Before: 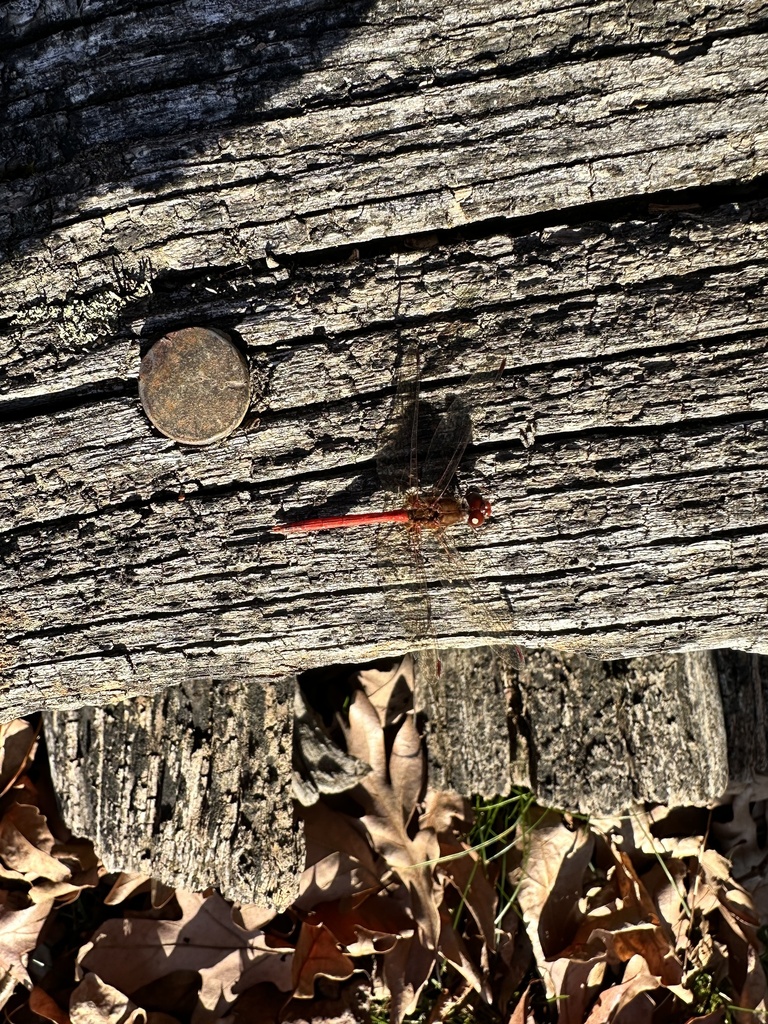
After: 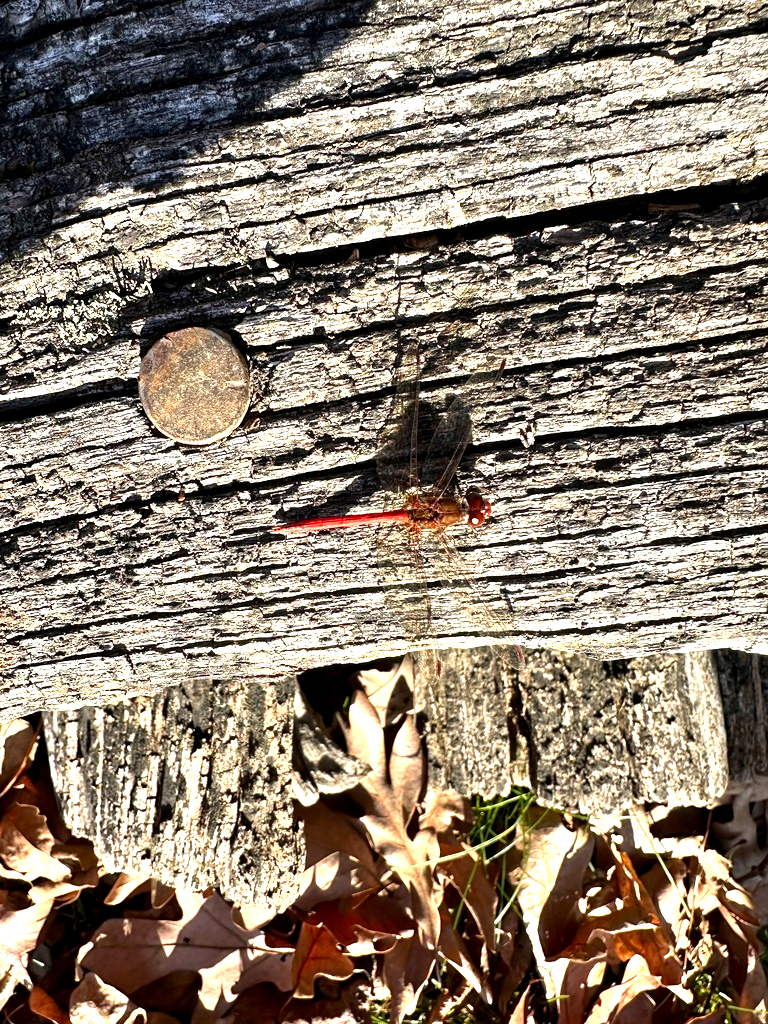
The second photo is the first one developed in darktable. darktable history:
exposure: black level correction 0.001, exposure 1.117 EV, compensate highlight preservation false
